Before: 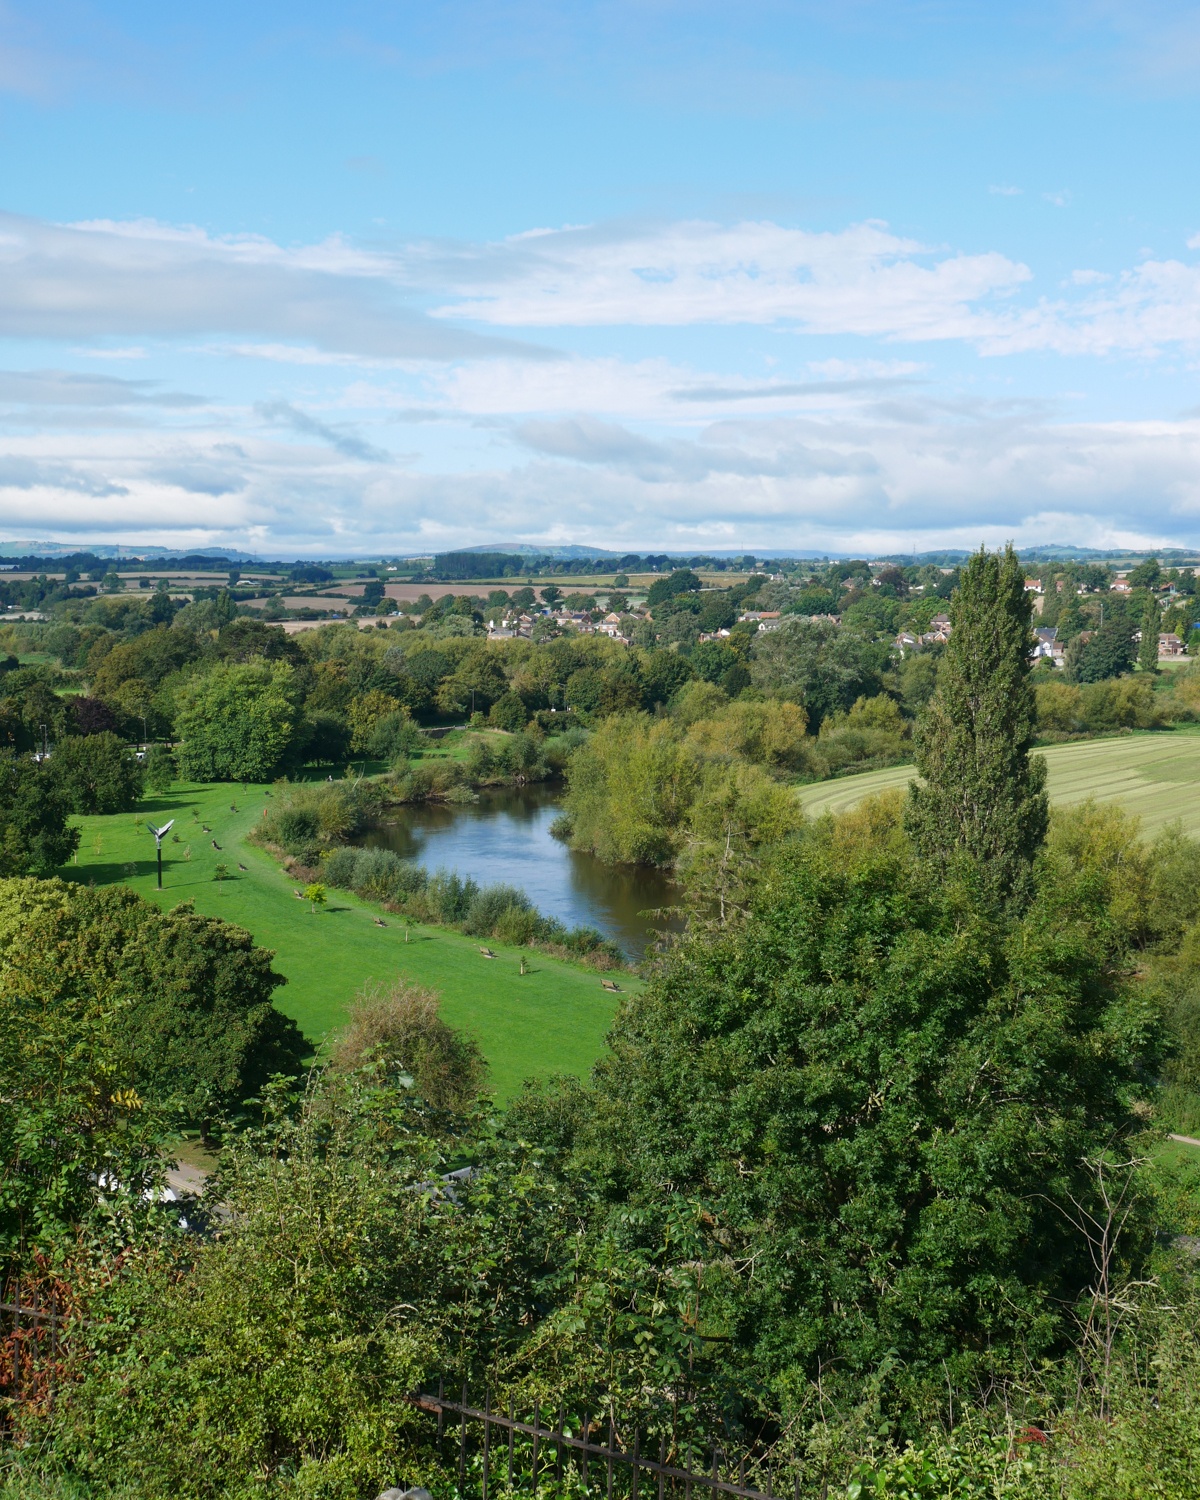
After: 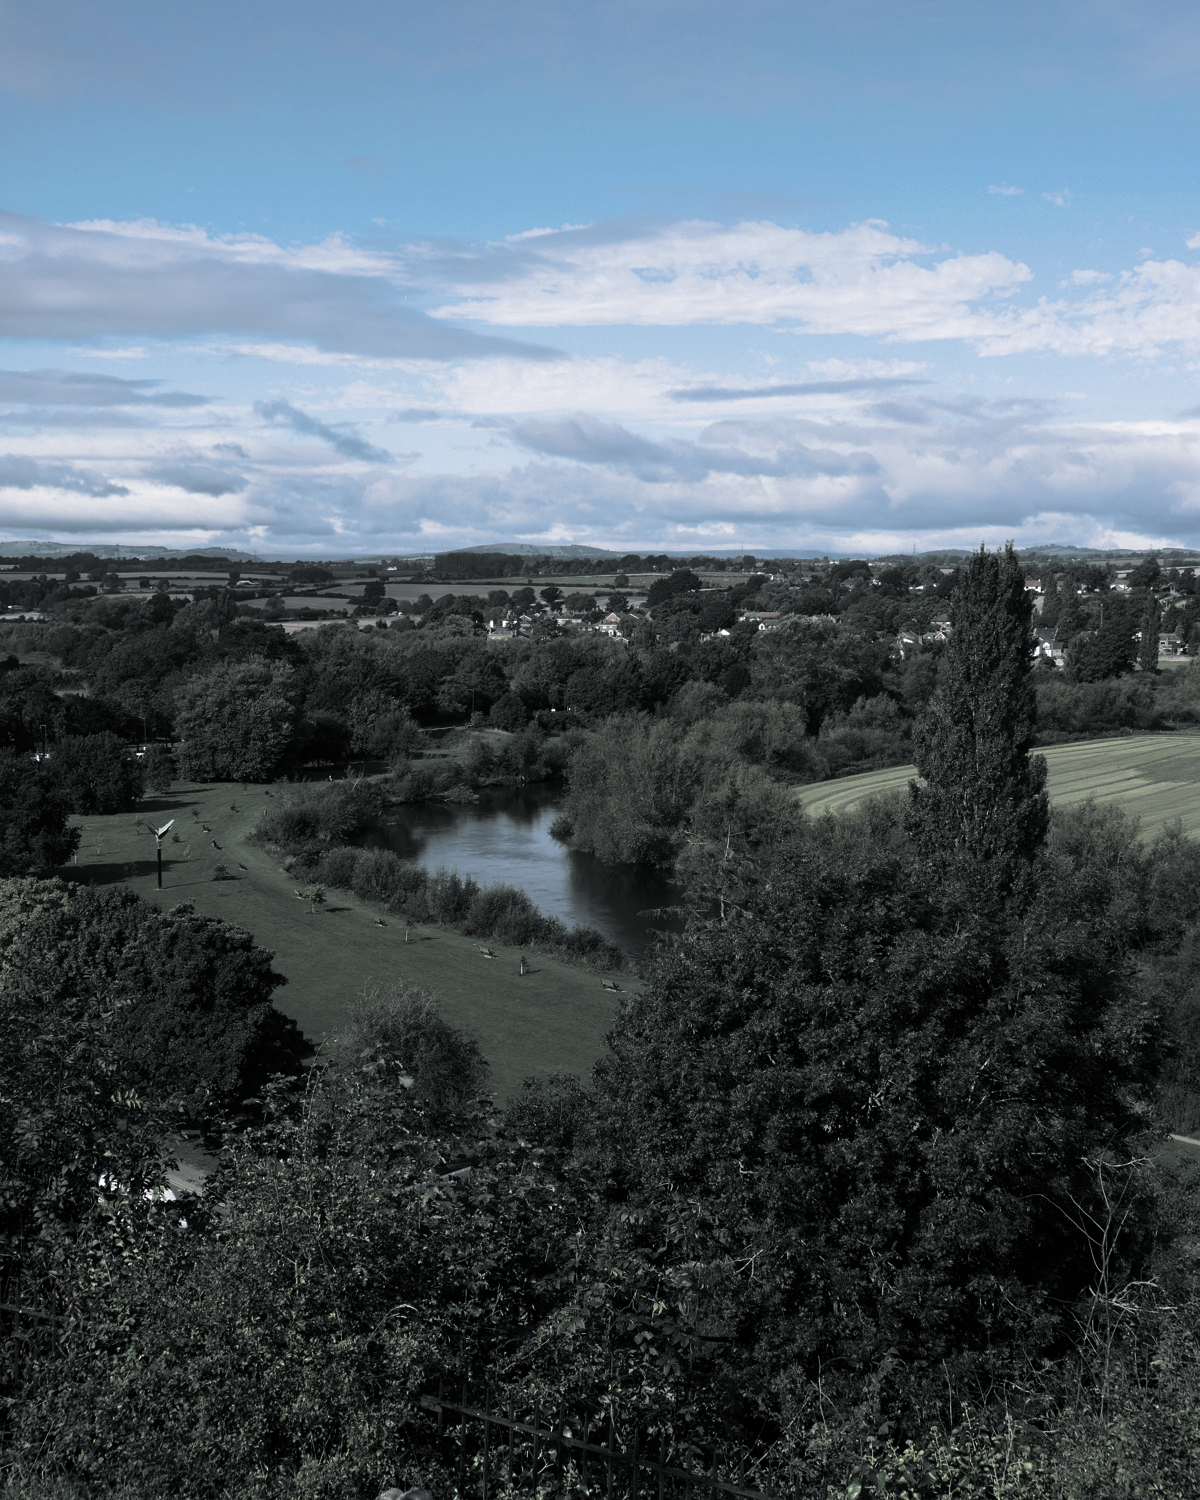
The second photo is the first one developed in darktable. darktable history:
levels: levels [0, 0.618, 1]
split-toning: shadows › hue 190.8°, shadows › saturation 0.05, highlights › hue 54°, highlights › saturation 0.05, compress 0%
white balance: red 0.984, blue 1.059
